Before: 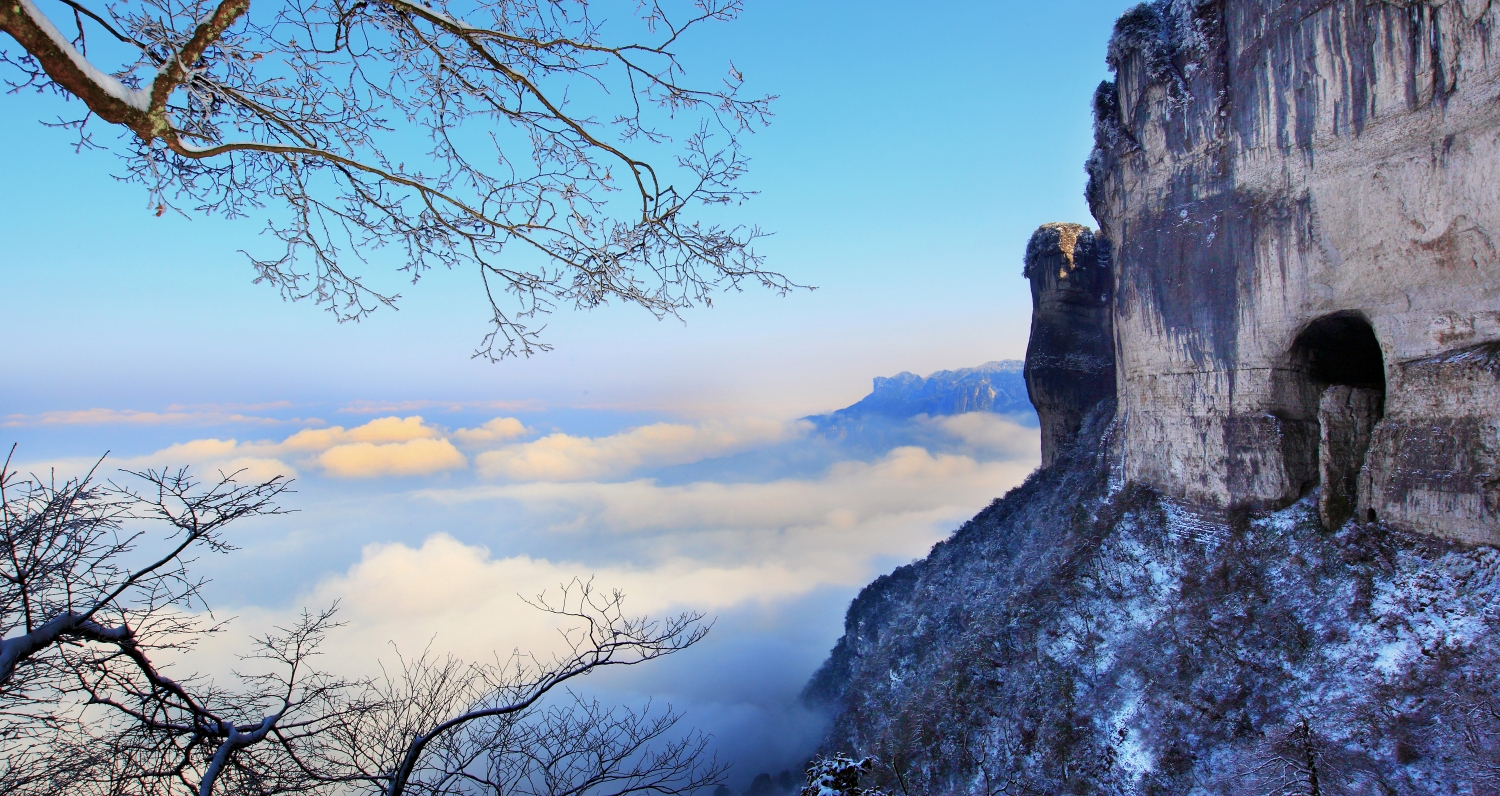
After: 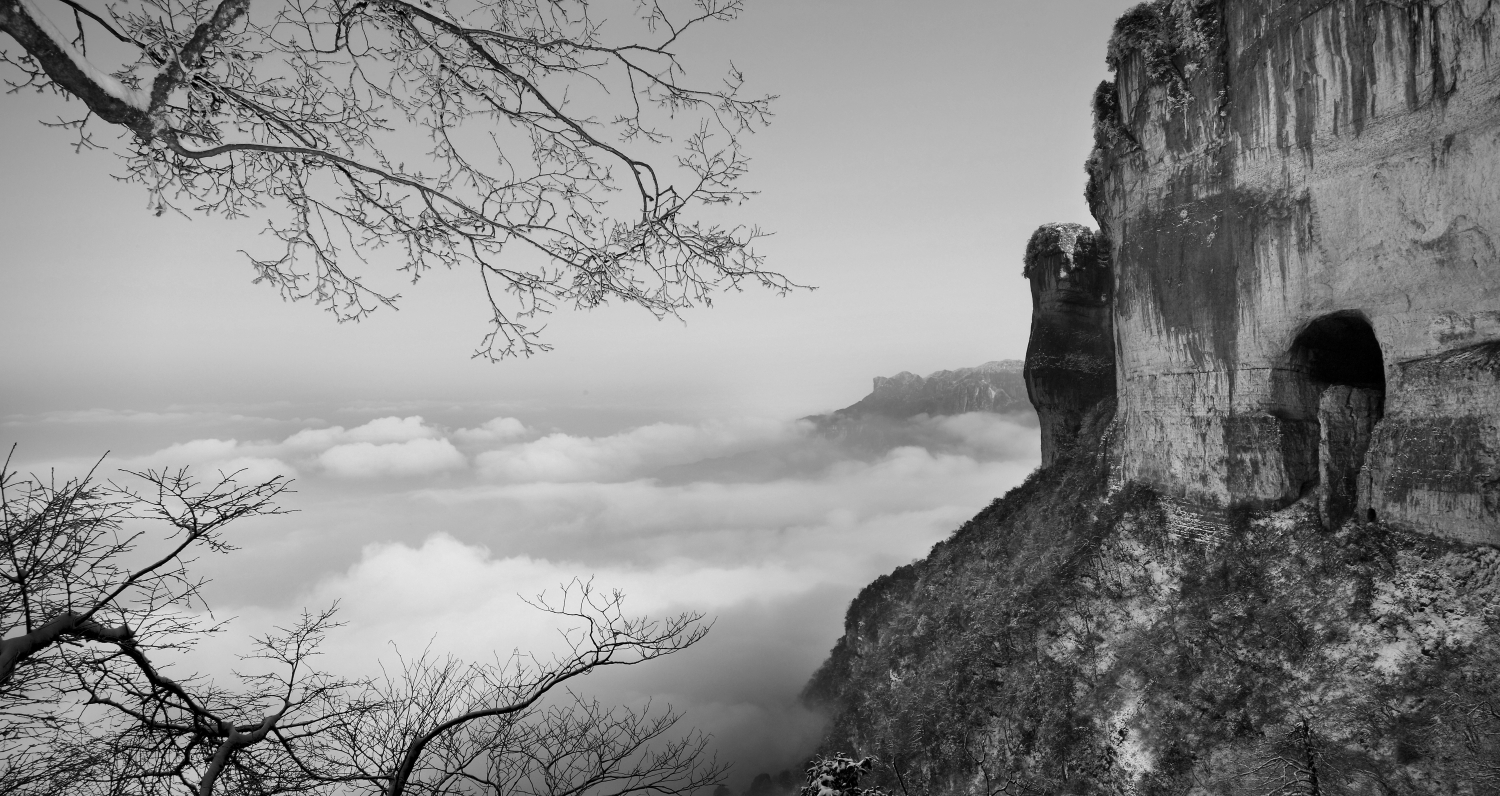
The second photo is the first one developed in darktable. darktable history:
vignetting: width/height ratio 1.094
color zones: curves: ch2 [(0, 0.5) (0.143, 0.5) (0.286, 0.416) (0.429, 0.5) (0.571, 0.5) (0.714, 0.5) (0.857, 0.5) (1, 0.5)]
monochrome: a -35.87, b 49.73, size 1.7
